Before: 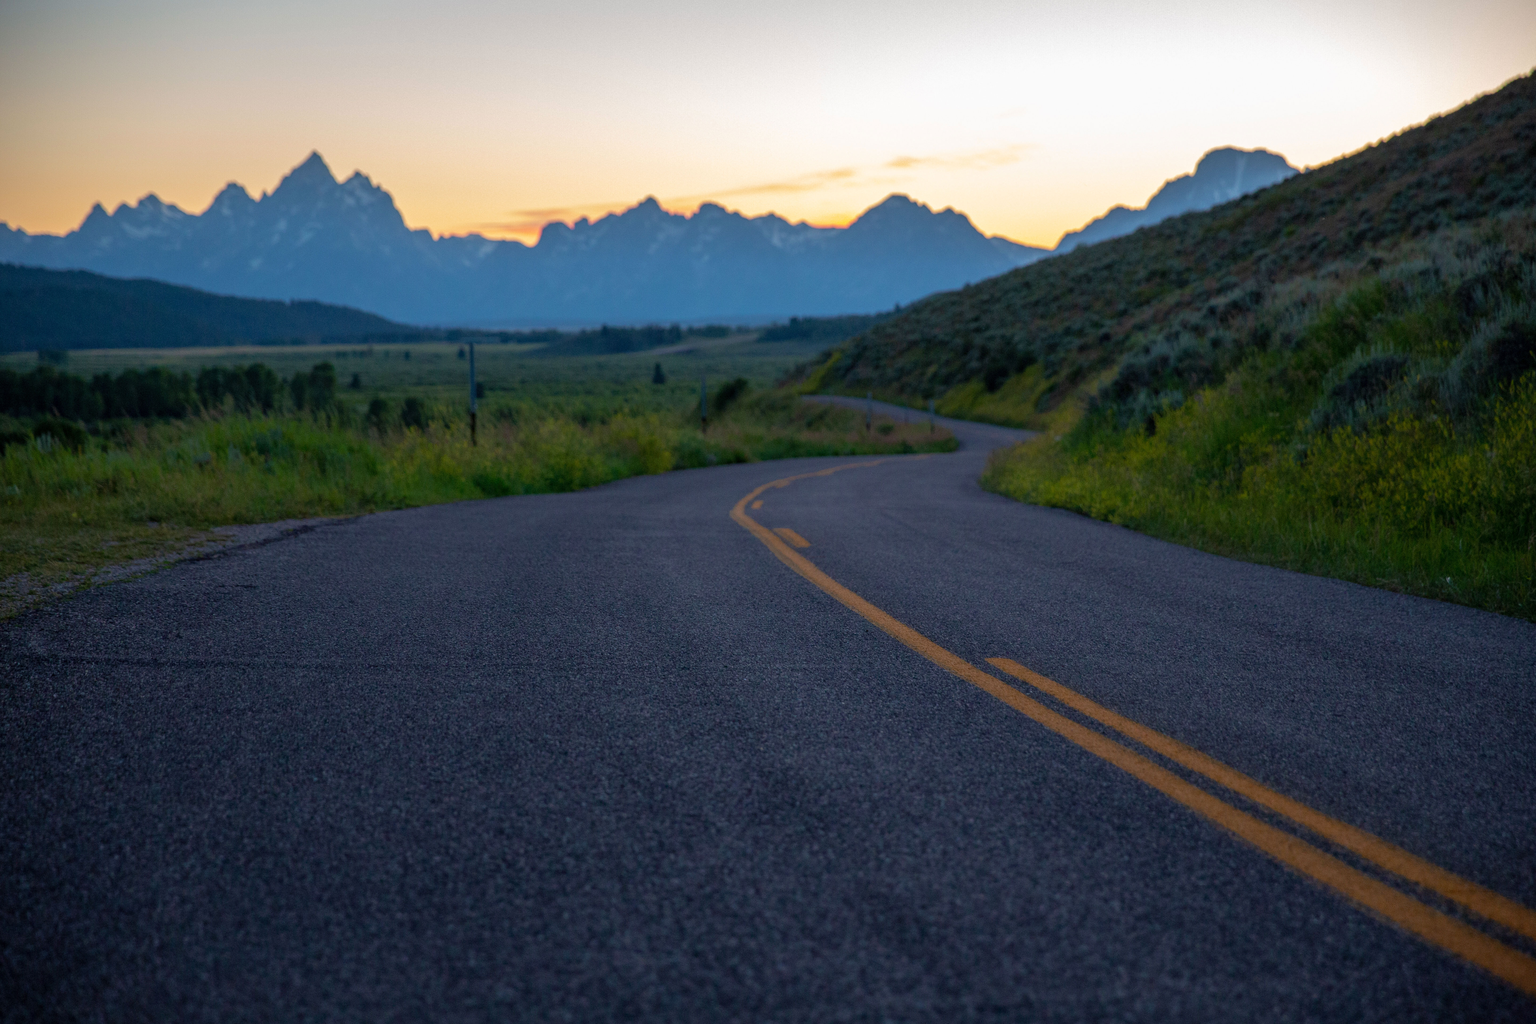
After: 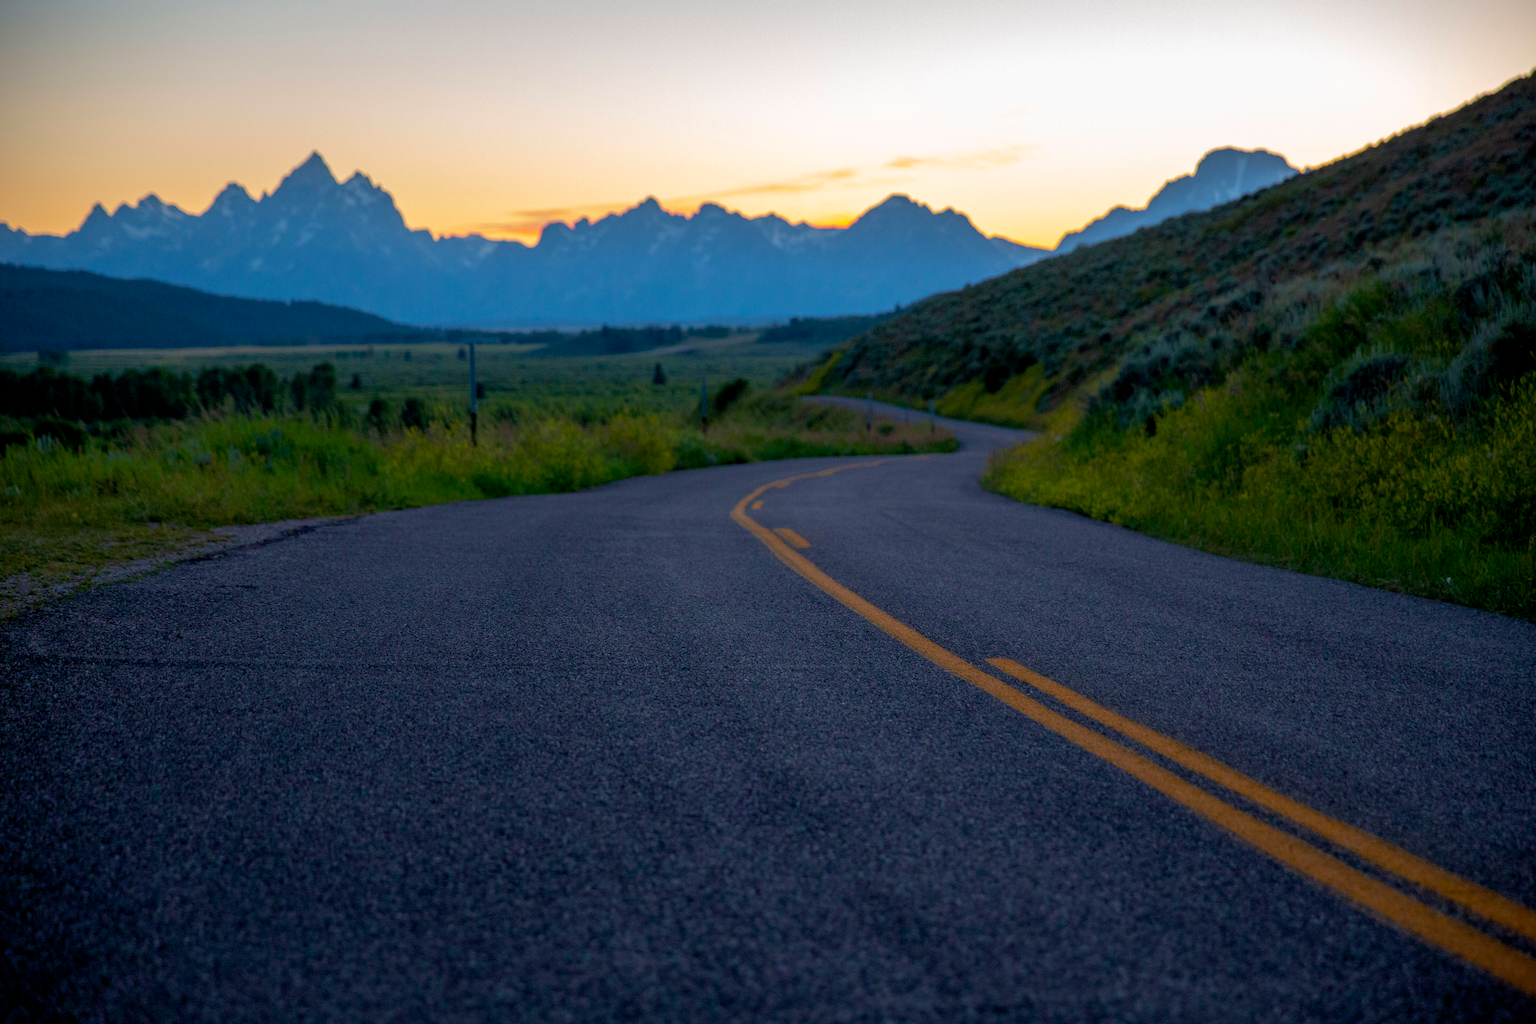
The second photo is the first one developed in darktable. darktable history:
color balance rgb: highlights gain › chroma 0.124%, highlights gain › hue 330.44°, global offset › luminance -0.501%, linear chroma grading › global chroma 9.005%, perceptual saturation grading › global saturation 9.993%
